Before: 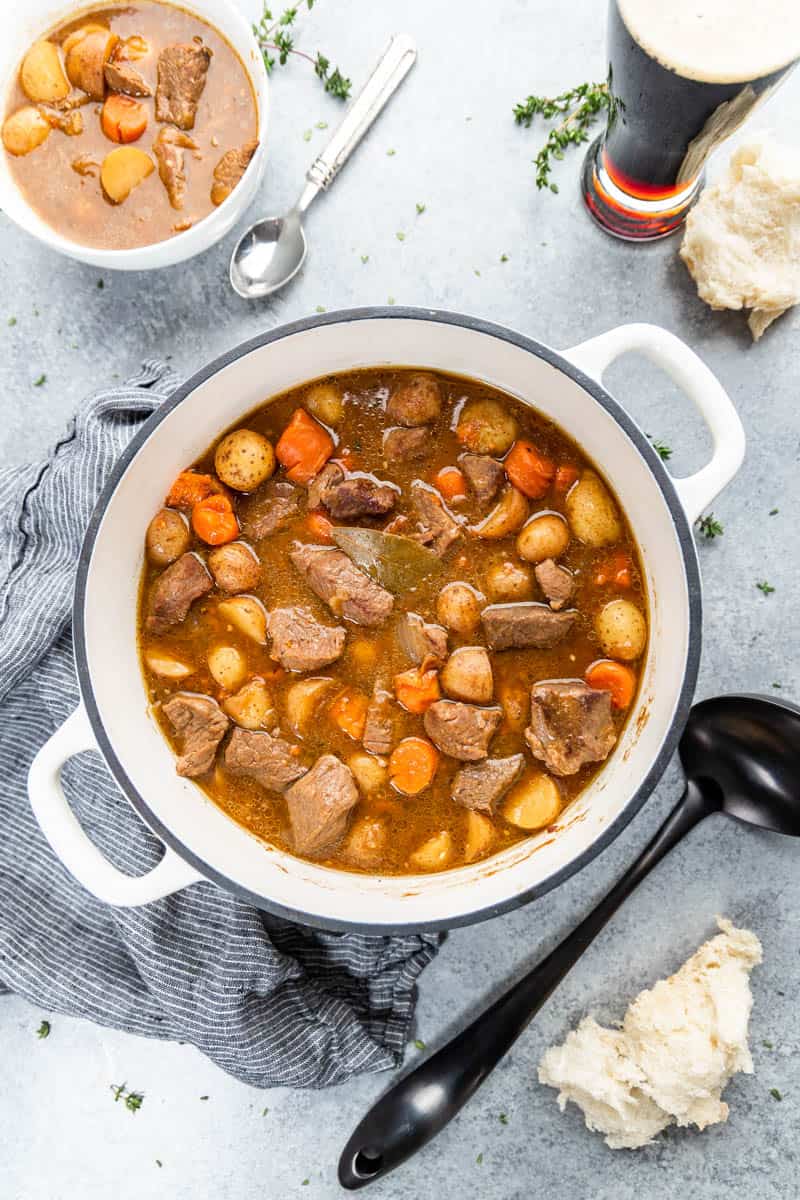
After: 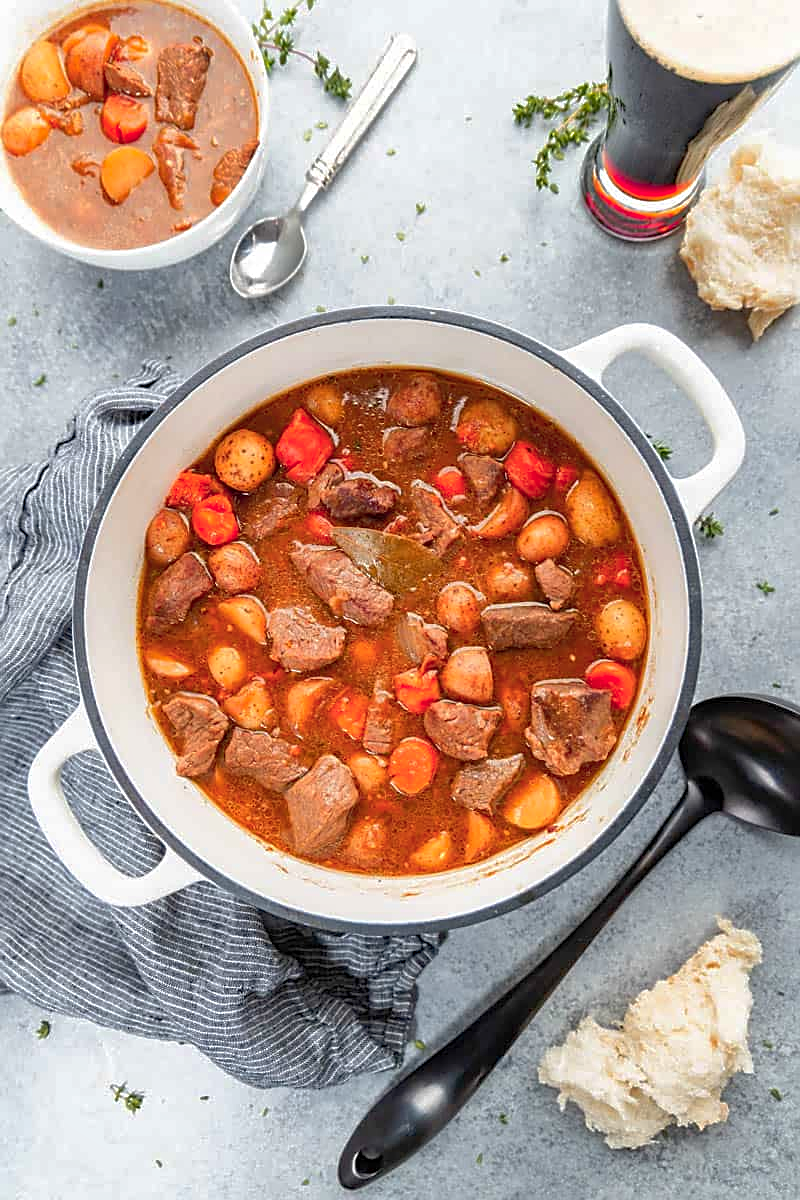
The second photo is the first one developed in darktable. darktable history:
sharpen: on, module defaults
shadows and highlights: on, module defaults
color zones: curves: ch1 [(0.239, 0.552) (0.75, 0.5)]; ch2 [(0.25, 0.462) (0.749, 0.457)], mix 25.94%
